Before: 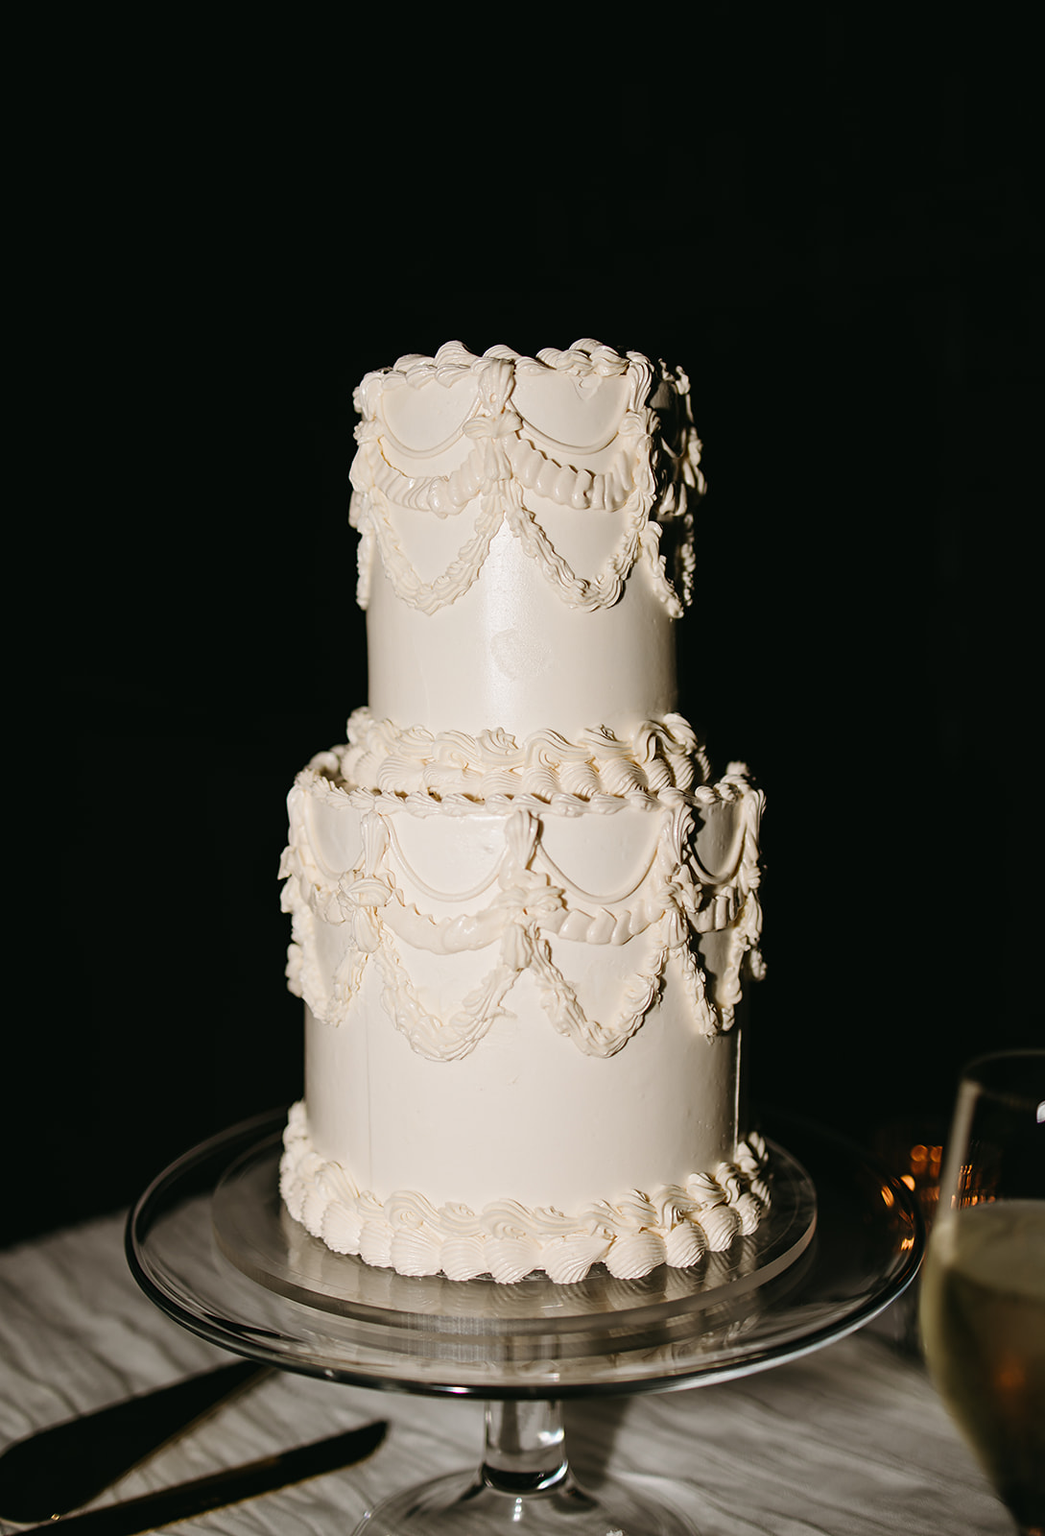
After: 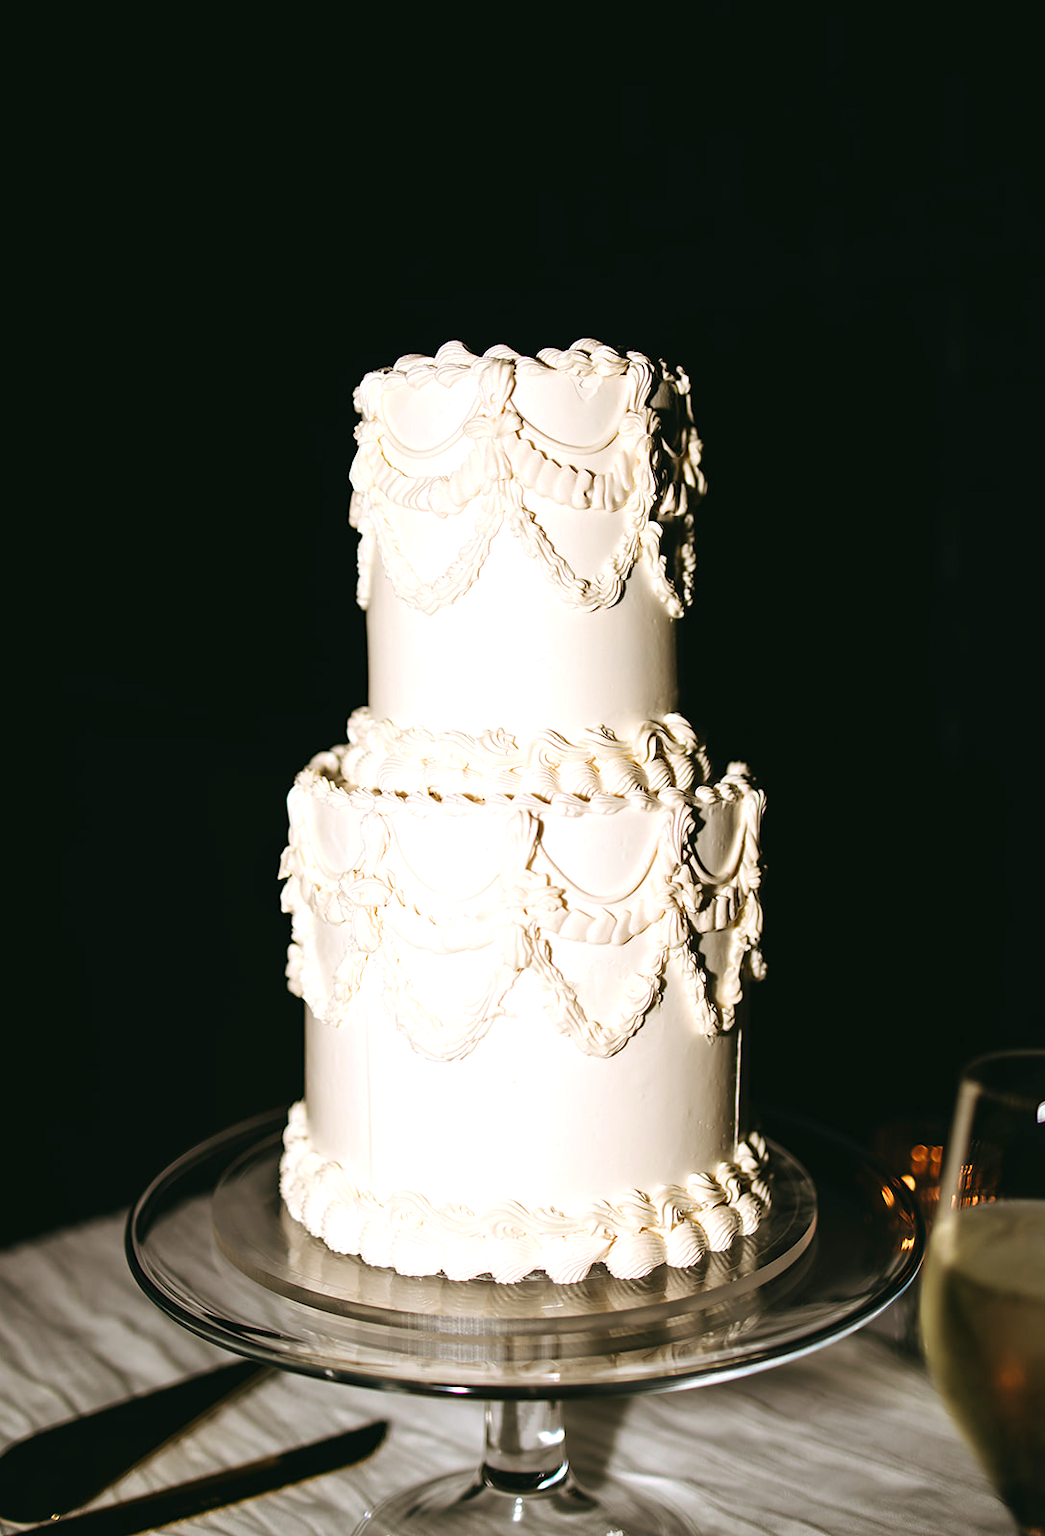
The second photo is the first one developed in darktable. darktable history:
exposure: exposure 0.669 EV, compensate highlight preservation false
velvia: on, module defaults
white balance: red 0.983, blue 1.036
